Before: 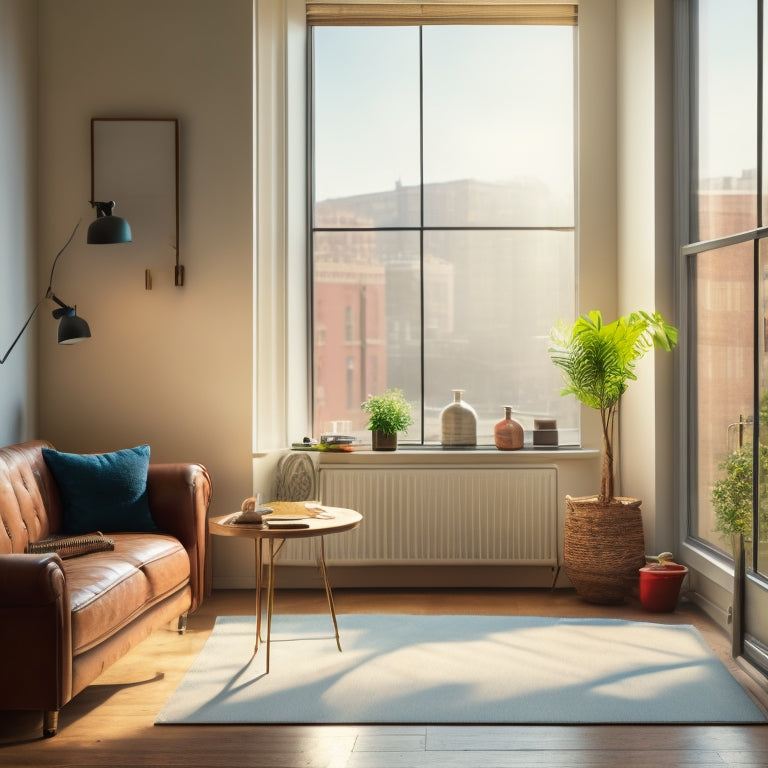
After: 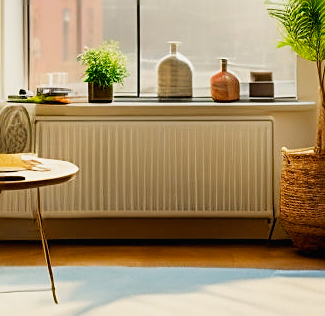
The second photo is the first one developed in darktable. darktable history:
sharpen: on, module defaults
color balance rgb: shadows lift › chroma 0.863%, shadows lift › hue 110.26°, global offset › luminance -1.441%, perceptual saturation grading › global saturation 14.603%, global vibrance 20%
crop: left 37.063%, top 45.343%, right 20.577%, bottom 13.403%
tone curve: curves: ch0 [(0, 0.012) (0.052, 0.04) (0.107, 0.086) (0.269, 0.266) (0.471, 0.503) (0.731, 0.771) (0.921, 0.909) (0.999, 0.951)]; ch1 [(0, 0) (0.339, 0.298) (0.402, 0.363) (0.444, 0.415) (0.485, 0.469) (0.494, 0.493) (0.504, 0.501) (0.525, 0.534) (0.555, 0.593) (0.594, 0.648) (1, 1)]; ch2 [(0, 0) (0.48, 0.48) (0.504, 0.5) (0.535, 0.557) (0.581, 0.623) (0.649, 0.683) (0.824, 0.815) (1, 1)], preserve colors none
